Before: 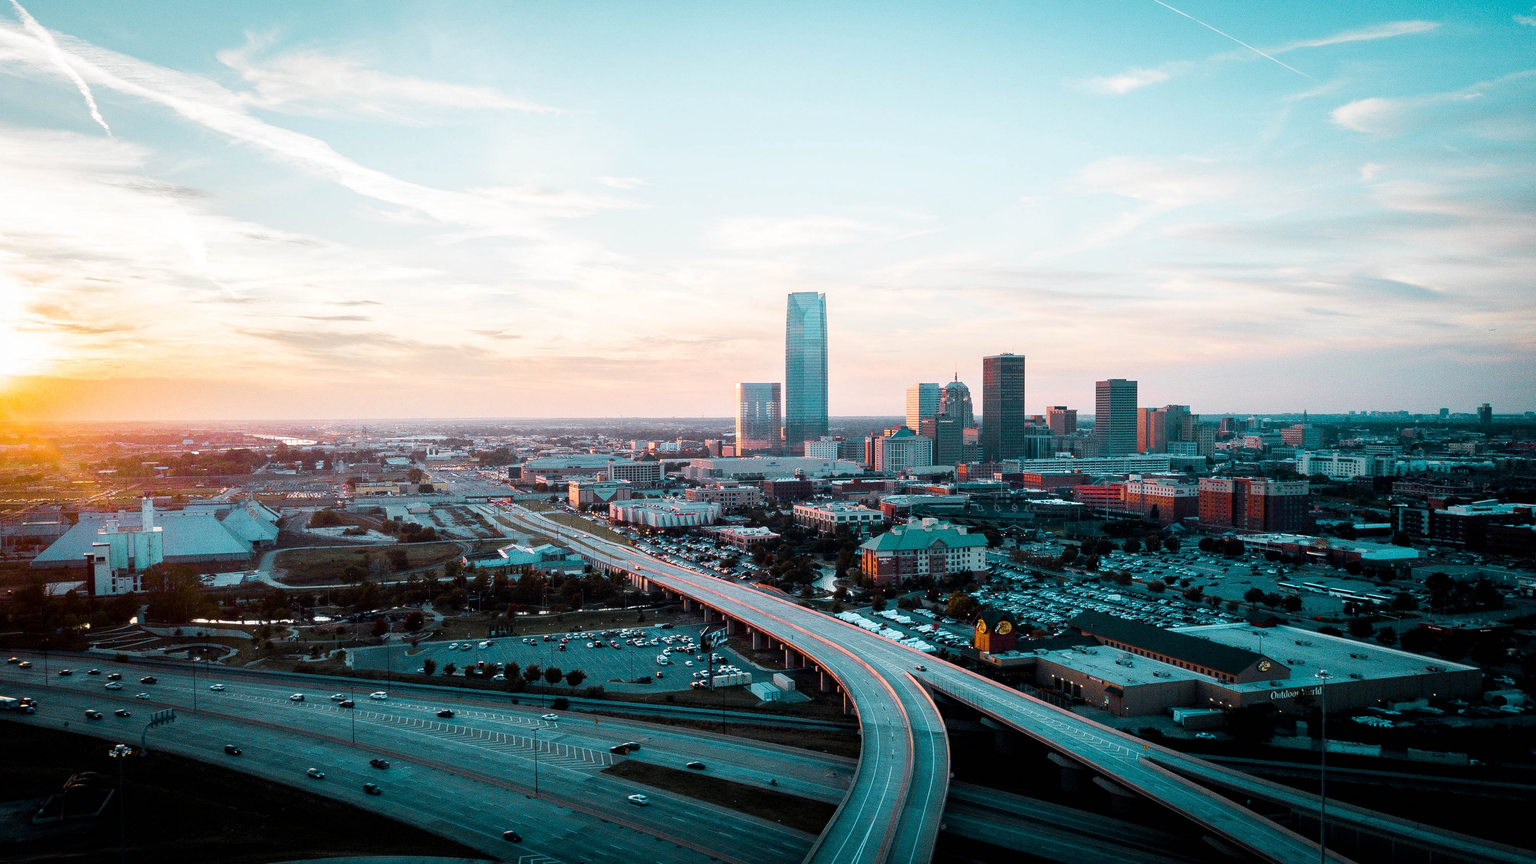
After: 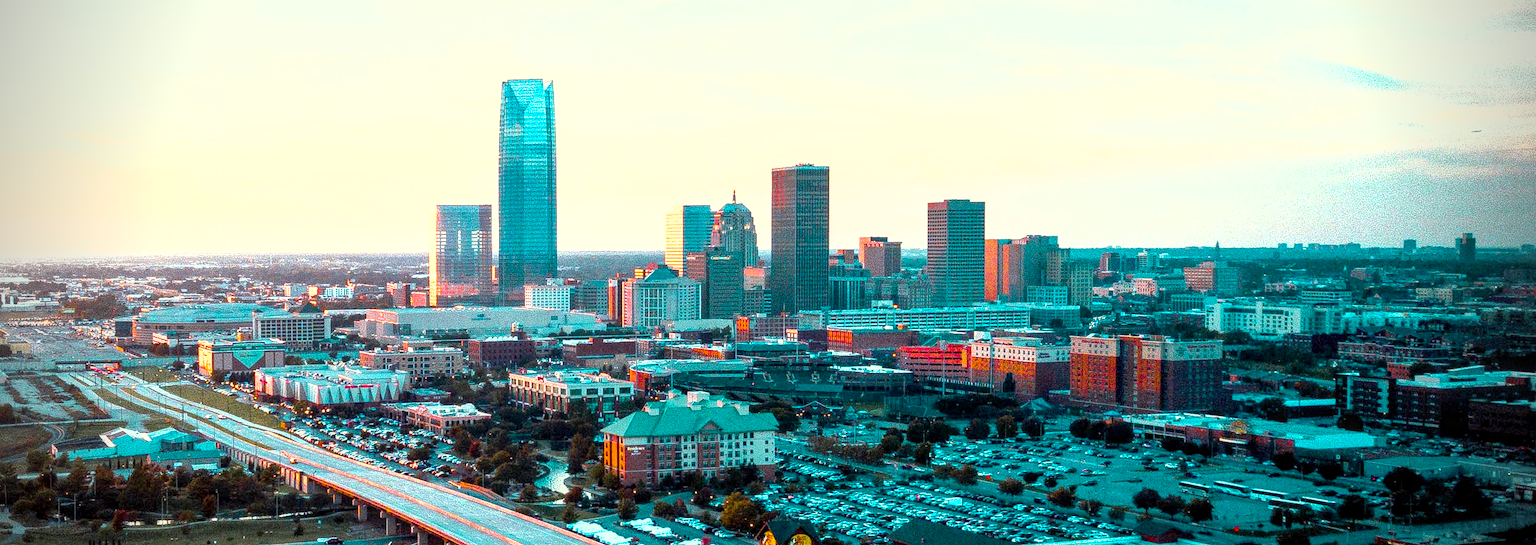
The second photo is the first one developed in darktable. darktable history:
vignetting: fall-off radius 32.47%, brightness -0.533, saturation -0.52
crop and rotate: left 27.734%, top 27.223%, bottom 27.145%
color balance rgb: perceptual saturation grading › global saturation 31.135%, global vibrance 25.032%
shadows and highlights: on, module defaults
color correction: highlights a* -5.64, highlights b* 10.66
exposure: black level correction 0, exposure 0.953 EV, compensate highlight preservation false
local contrast: on, module defaults
